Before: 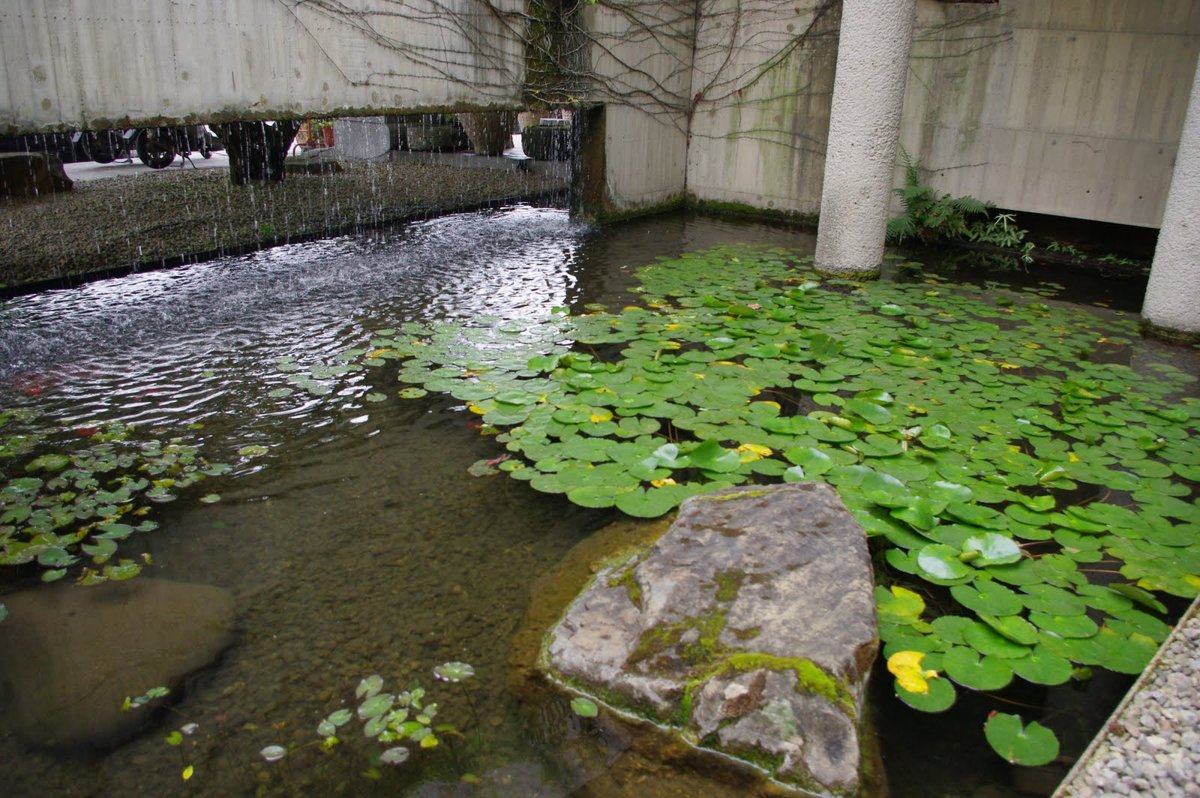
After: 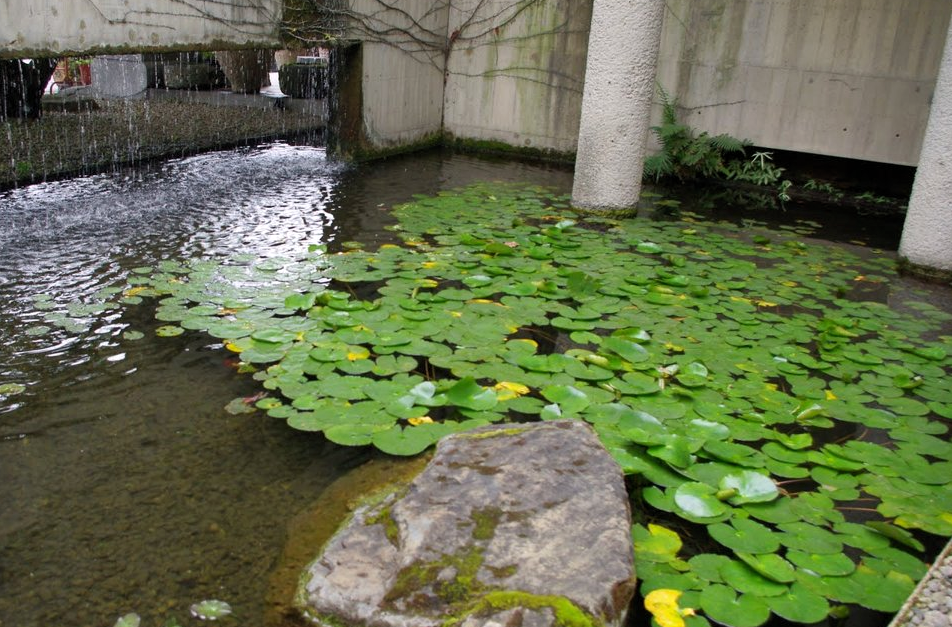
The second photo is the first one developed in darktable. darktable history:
crop and rotate: left 20.329%, top 7.868%, right 0.335%, bottom 13.45%
levels: levels [0.016, 0.492, 0.969]
